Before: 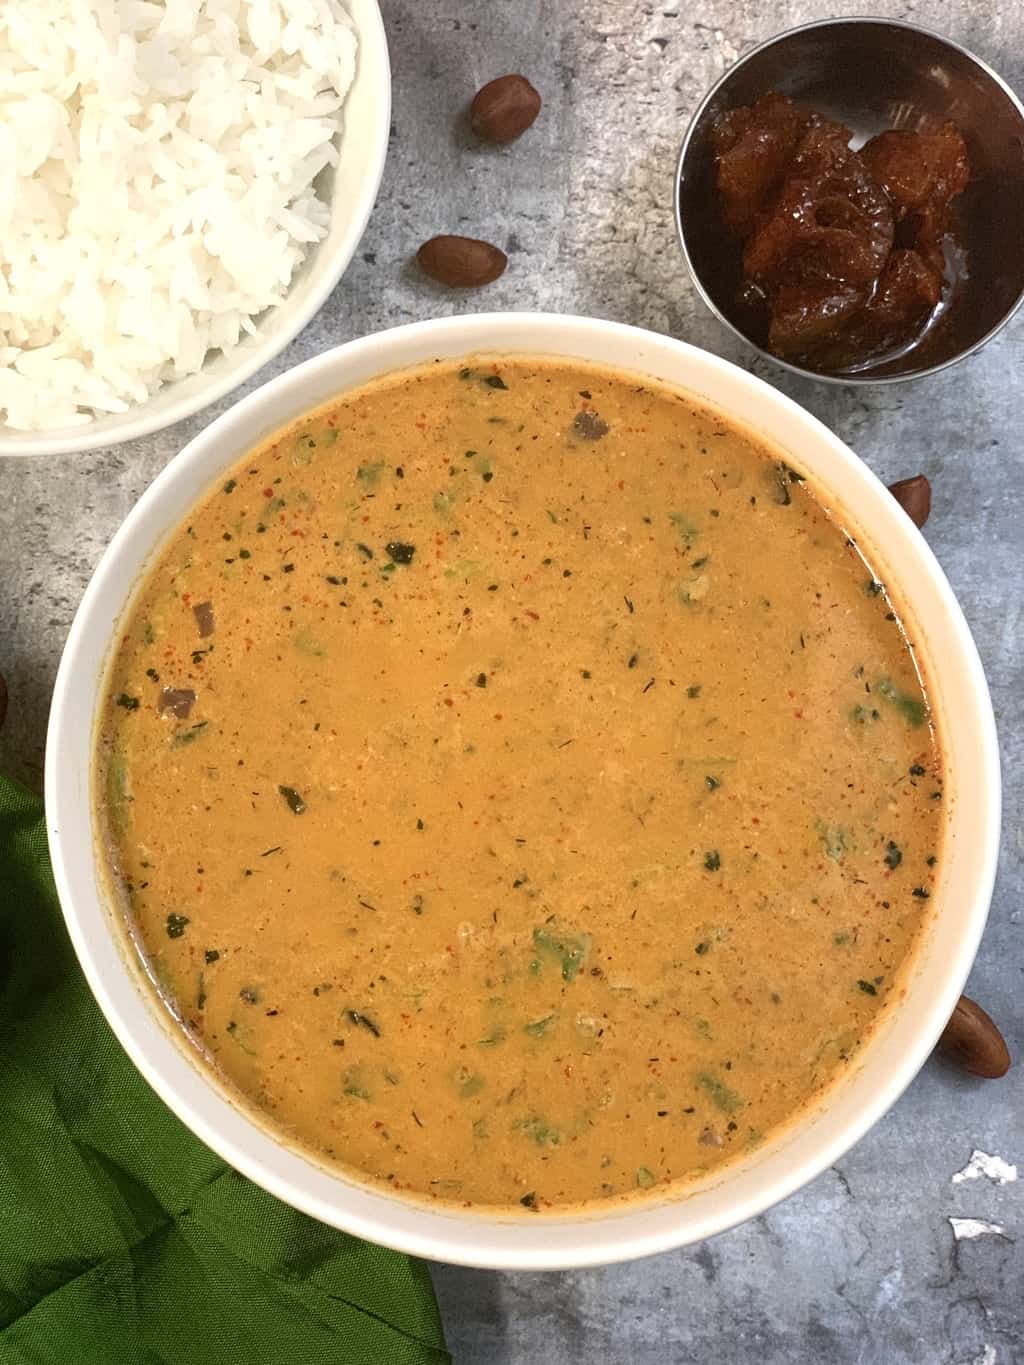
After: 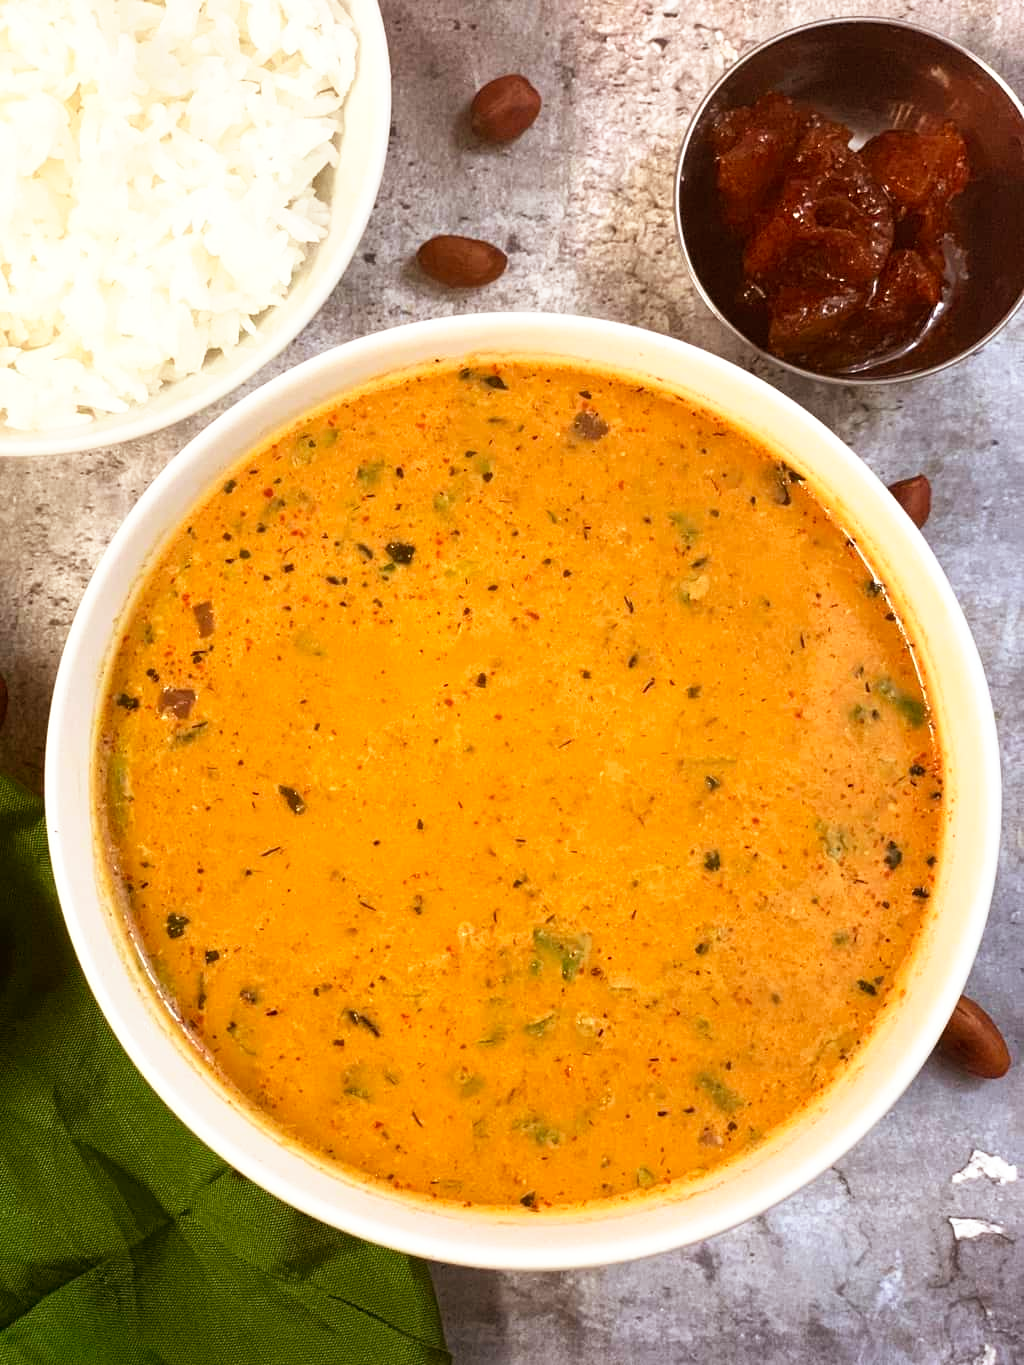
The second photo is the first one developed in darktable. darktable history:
rgb levels: mode RGB, independent channels, levels [[0, 0.5, 1], [0, 0.521, 1], [0, 0.536, 1]]
base curve: curves: ch0 [(0, 0) (0.688, 0.865) (1, 1)], preserve colors none
